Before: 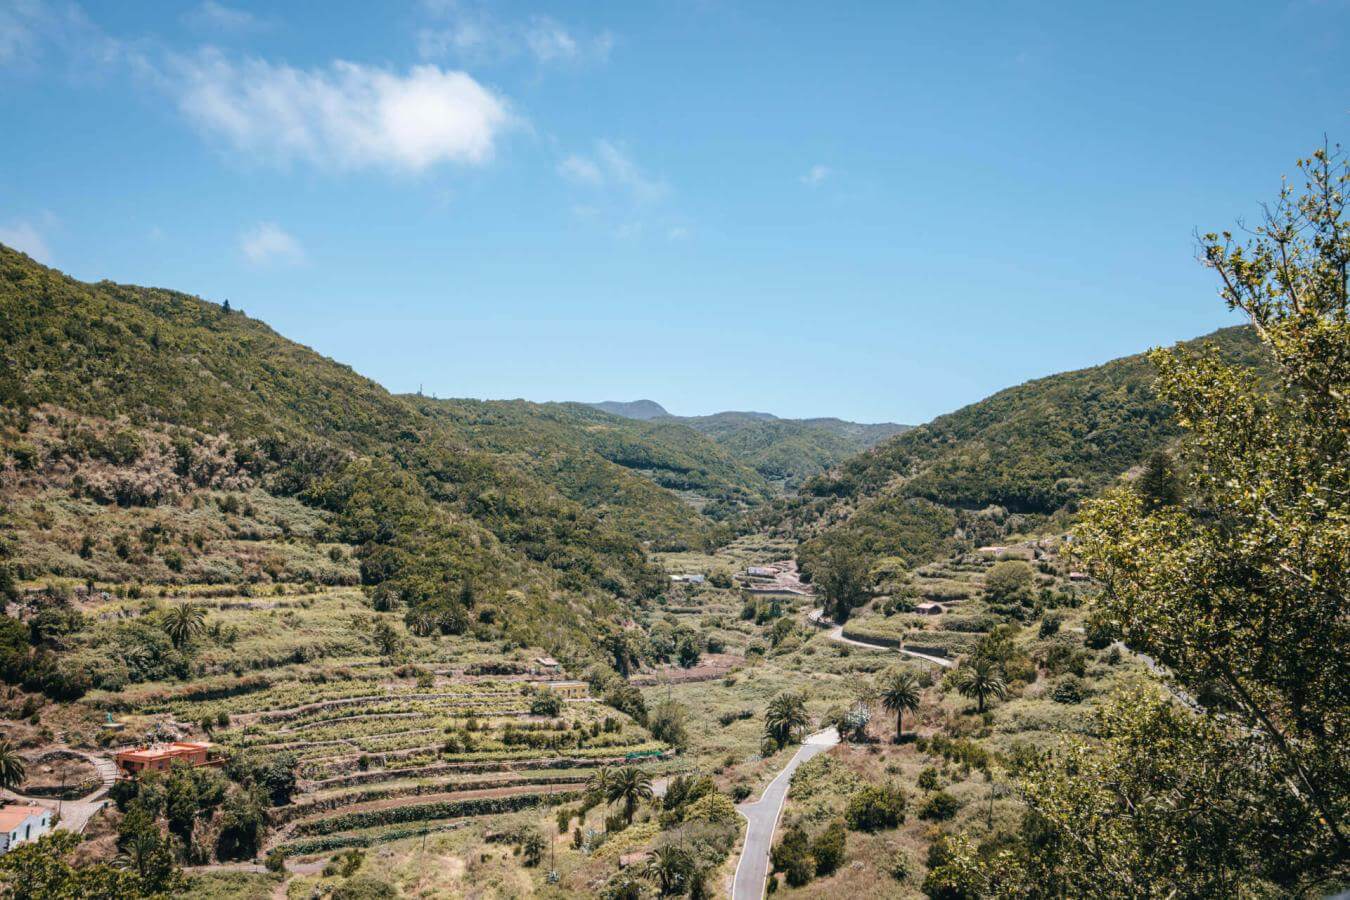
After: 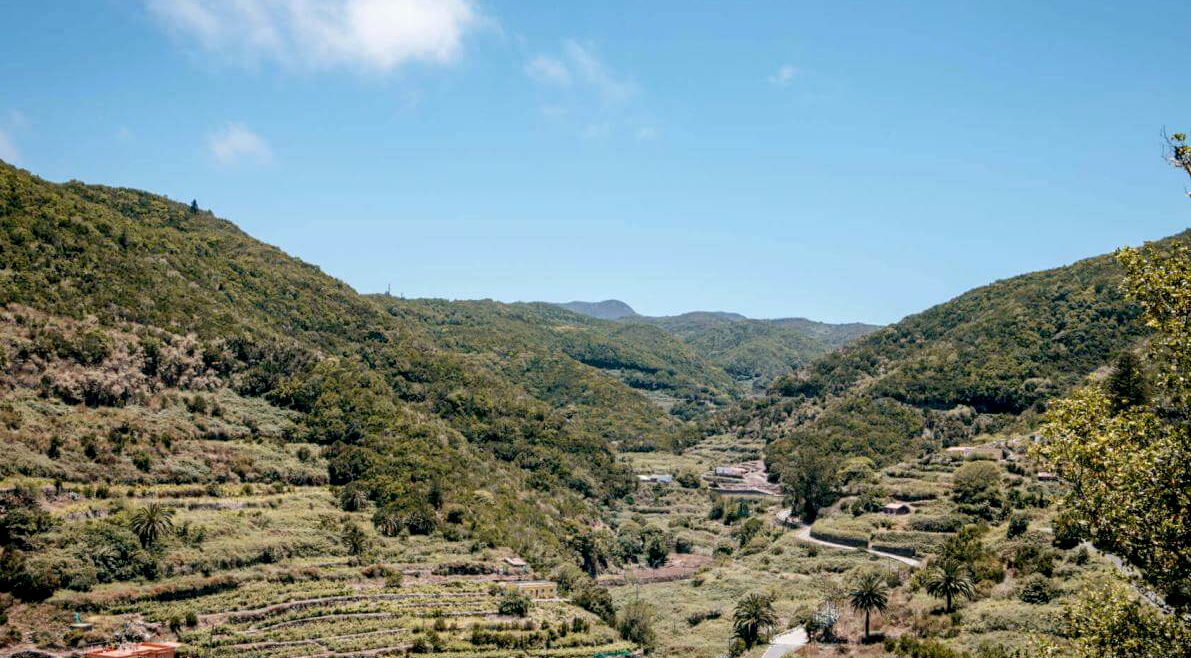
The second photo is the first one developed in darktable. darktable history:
crop and rotate: left 2.422%, top 11.124%, right 9.291%, bottom 15.706%
exposure: black level correction 0.013, compensate highlight preservation false
